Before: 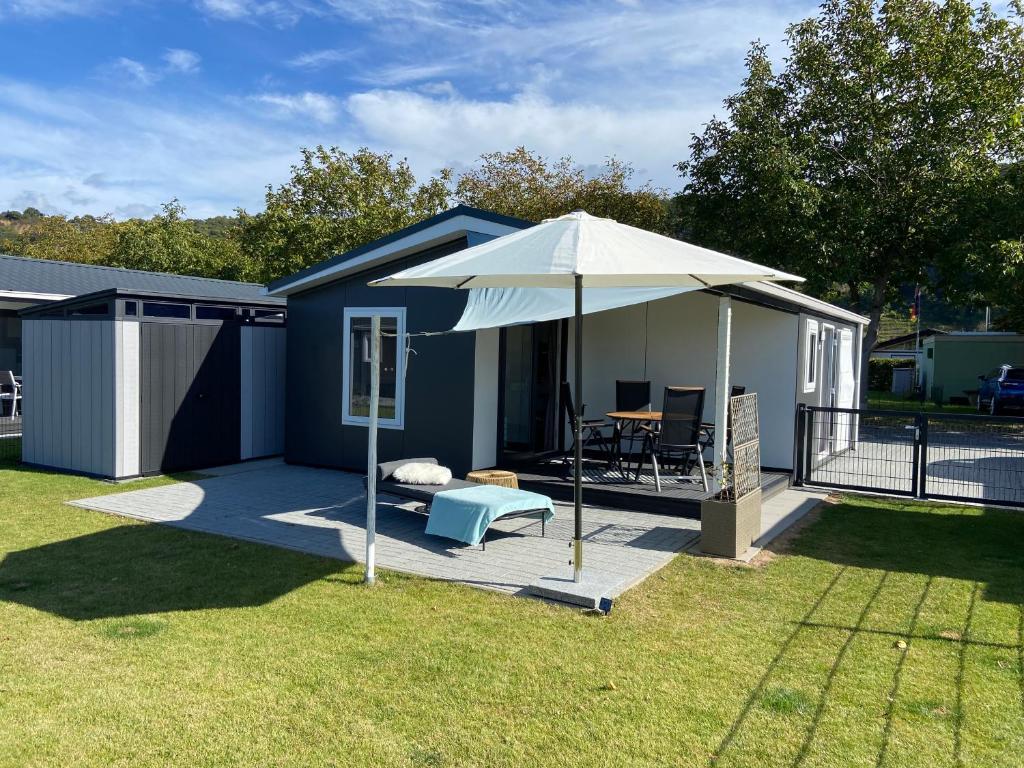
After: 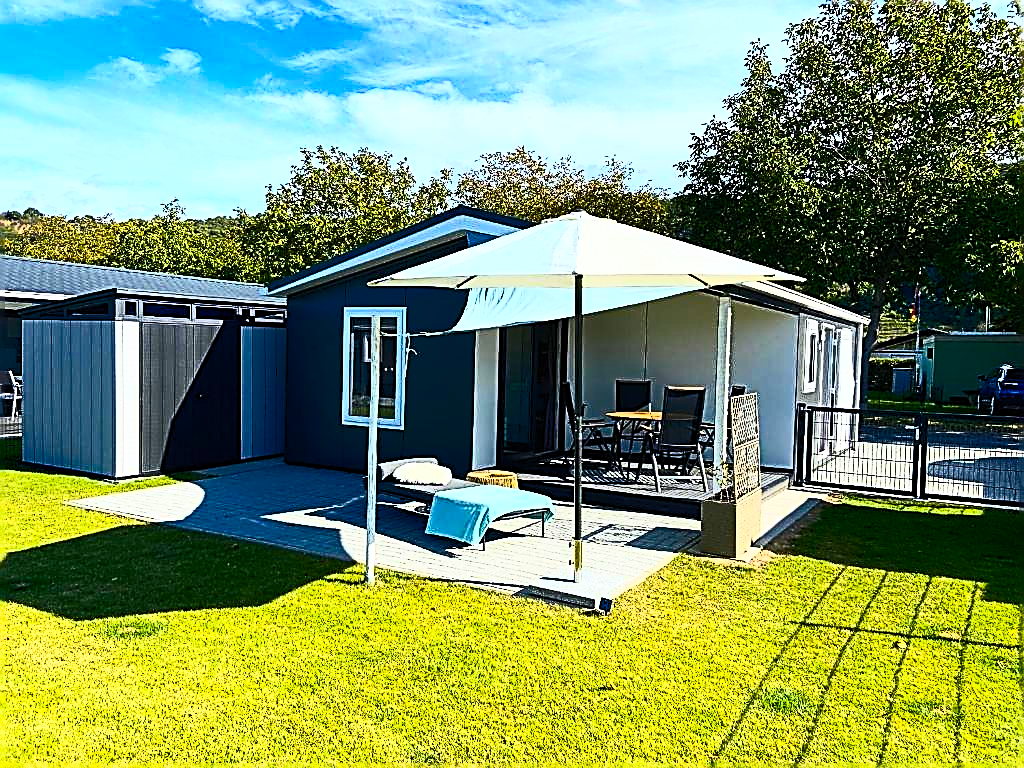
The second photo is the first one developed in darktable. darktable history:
tone equalizer: -8 EV 0.037 EV
sharpen: amount 1.868
color balance rgb: shadows lift › chroma 1.012%, shadows lift › hue 215.17°, linear chroma grading › global chroma 15.453%, perceptual saturation grading › global saturation 28.881%, perceptual saturation grading › mid-tones 12.762%, perceptual saturation grading › shadows 9.258%, global vibrance 9.729%
contrast brightness saturation: contrast 0.633, brightness 0.341, saturation 0.141
